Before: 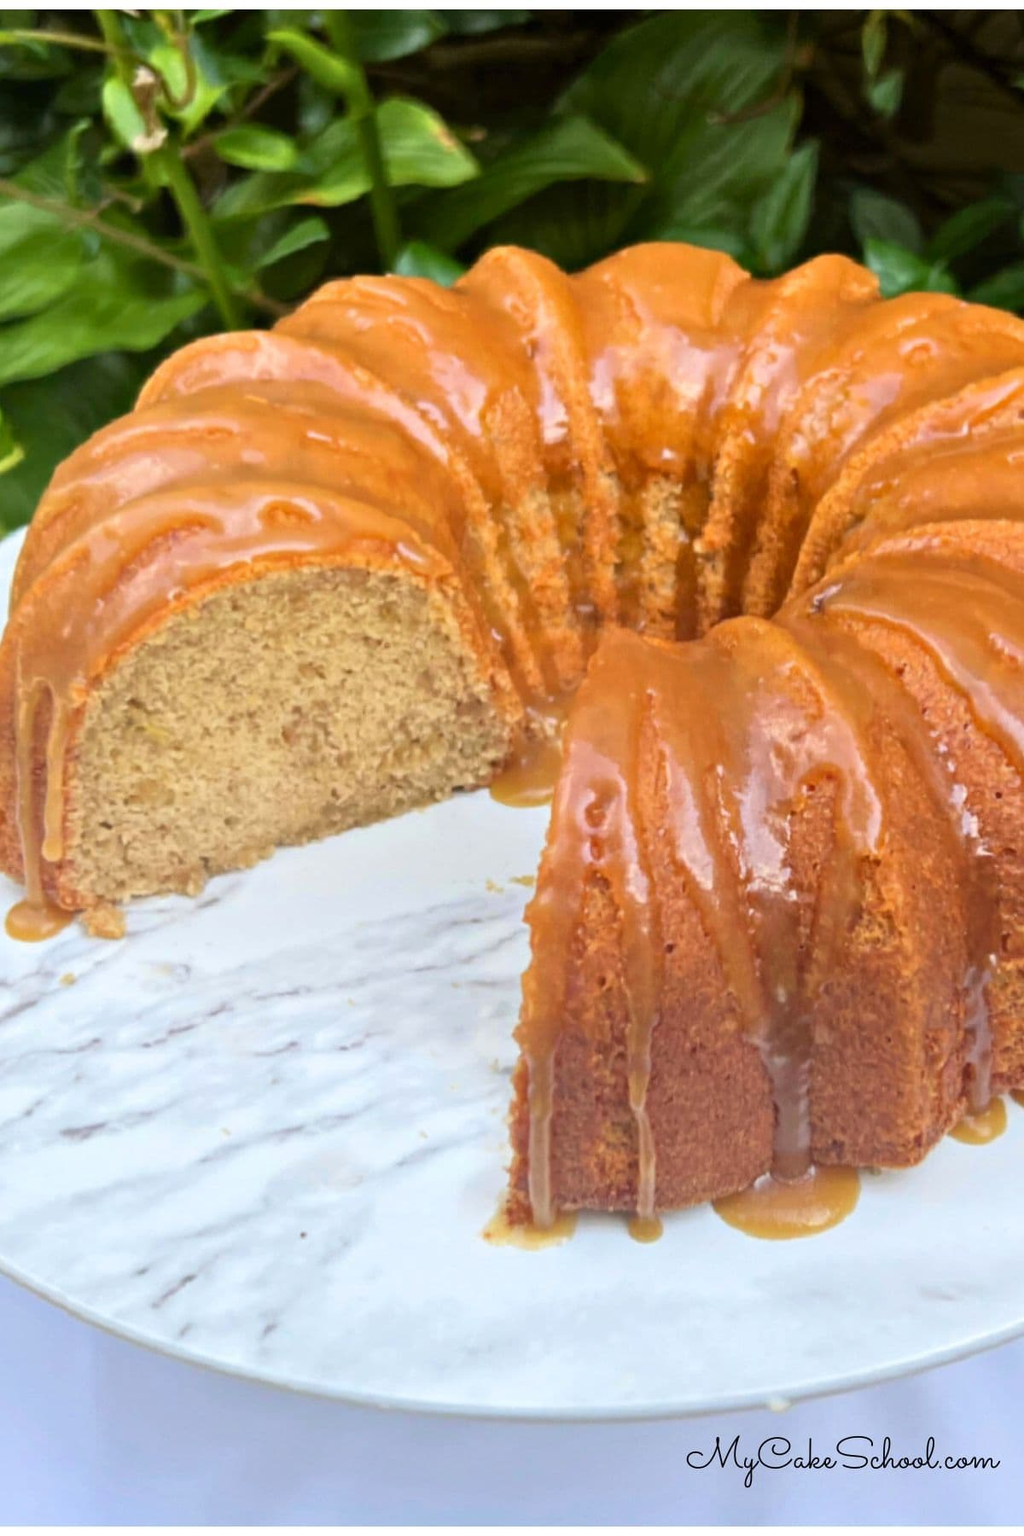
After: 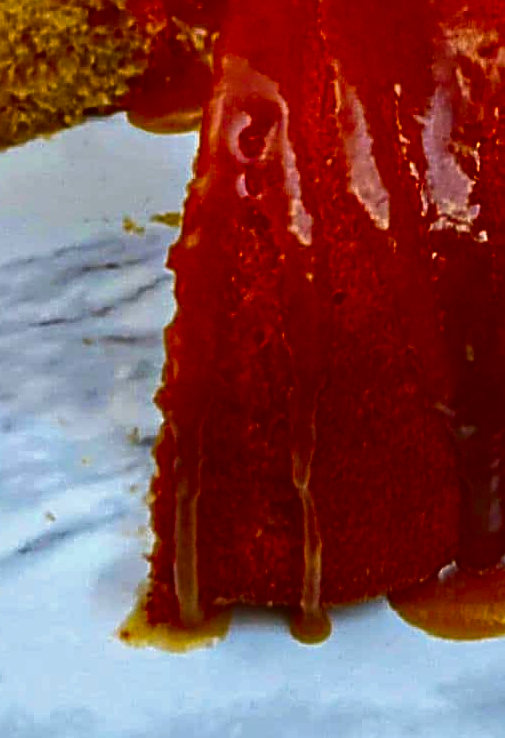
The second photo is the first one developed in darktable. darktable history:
crop: left 37.221%, top 45.169%, right 20.63%, bottom 13.777%
sharpen: radius 2.676, amount 0.669
contrast brightness saturation: brightness -1, saturation 1
